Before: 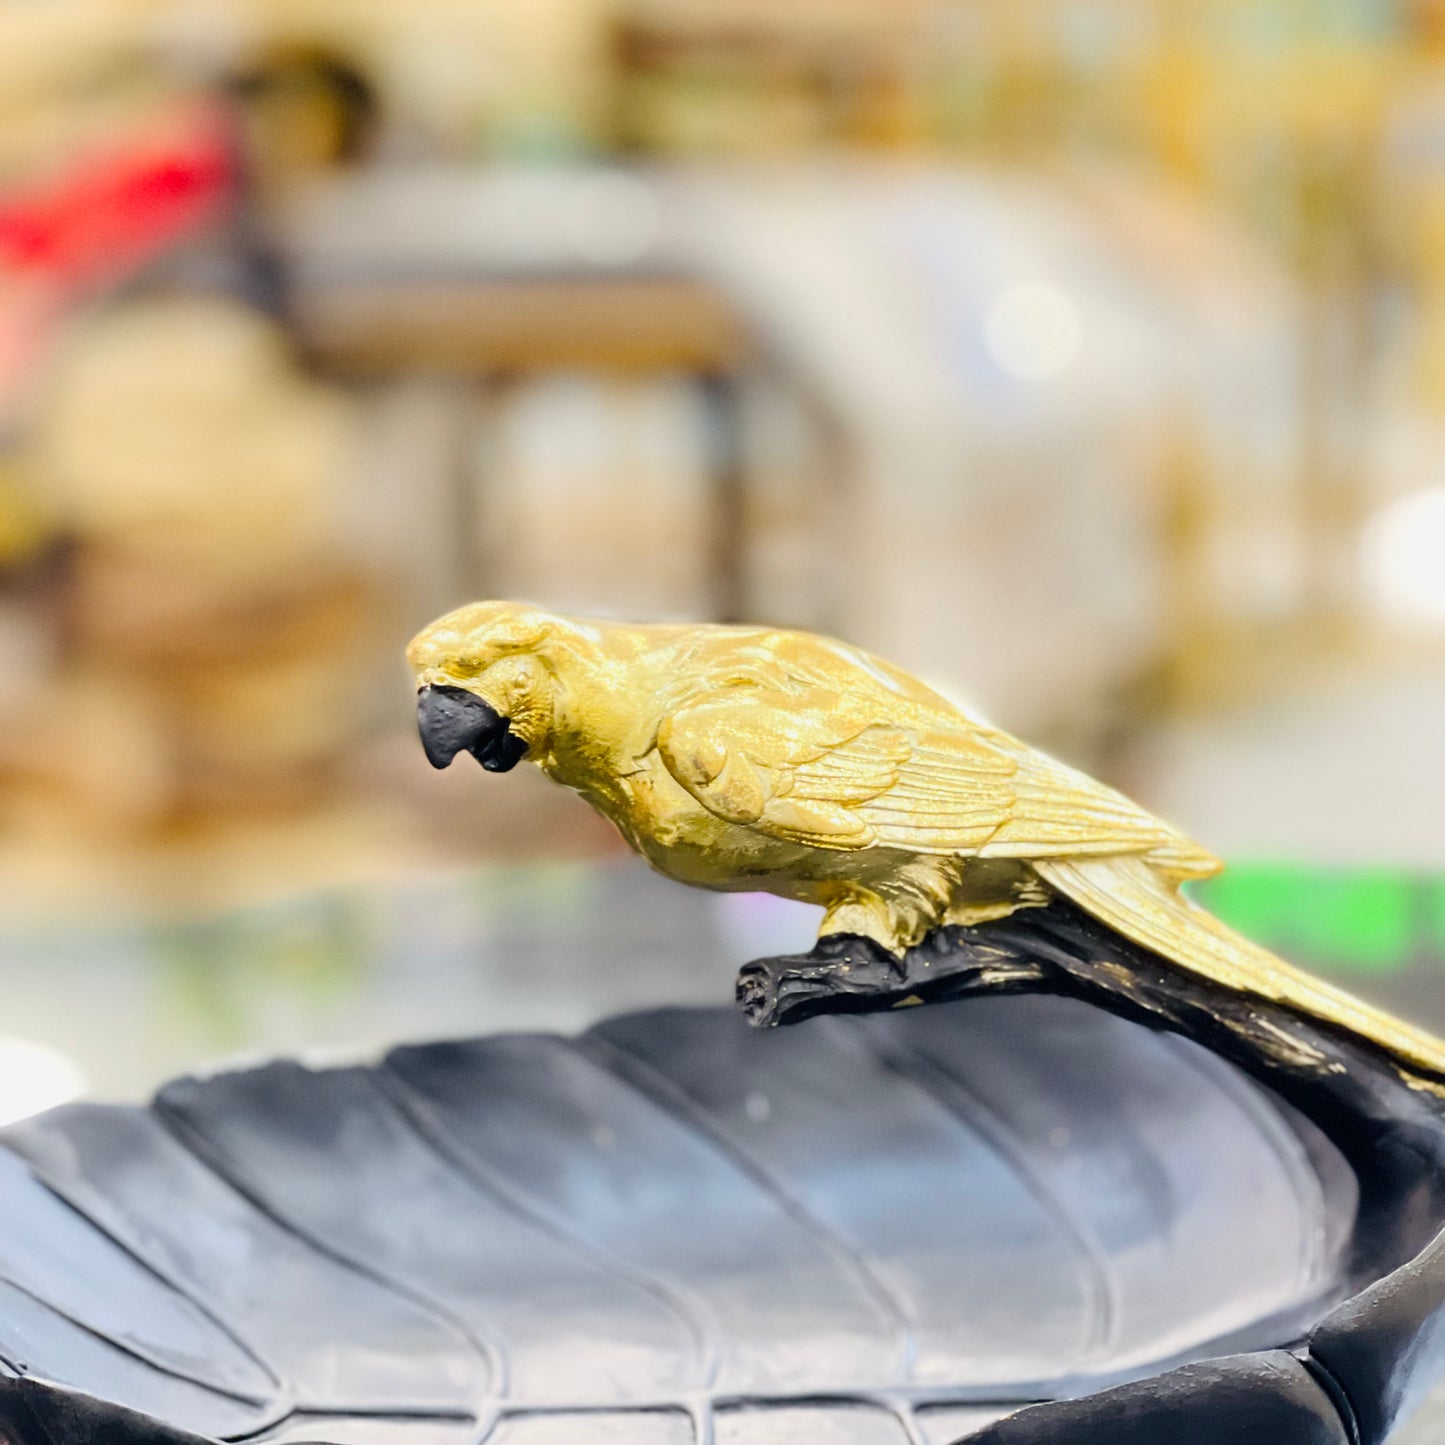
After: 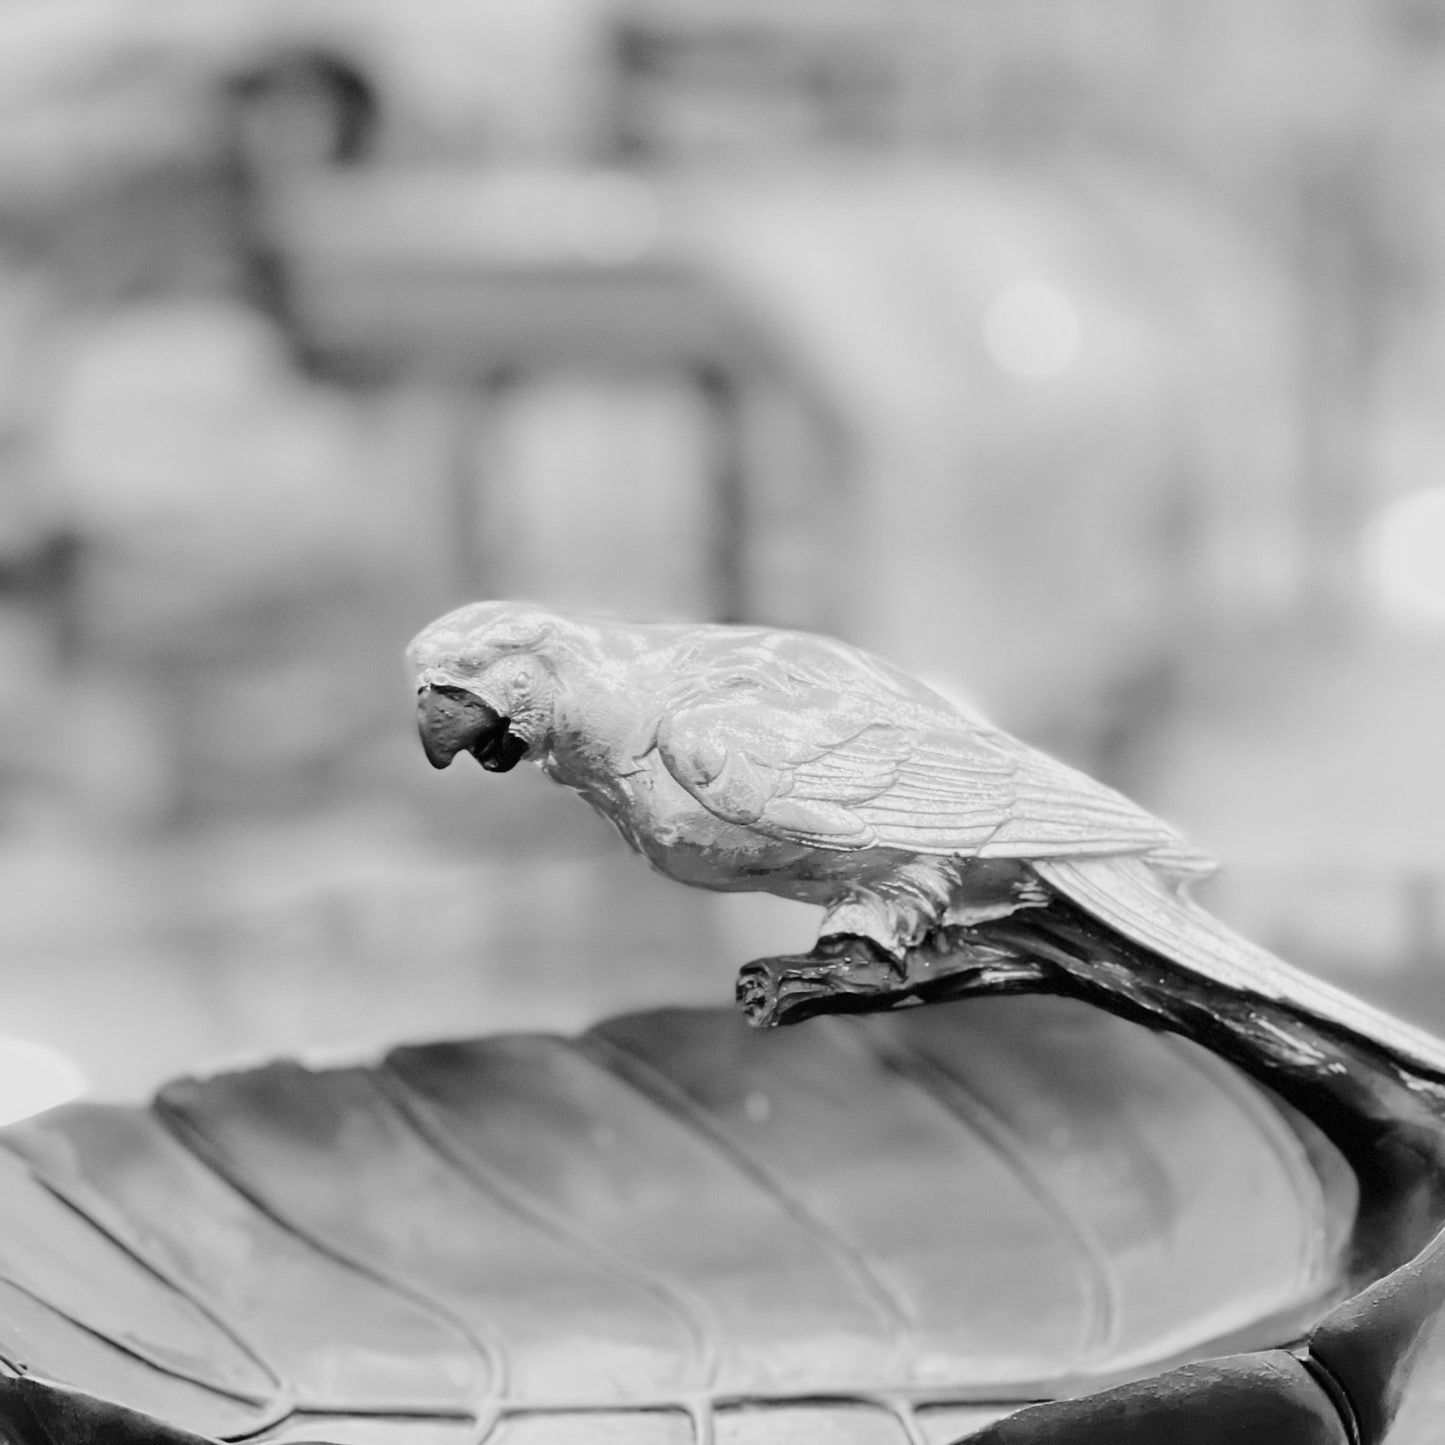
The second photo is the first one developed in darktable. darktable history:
color balance rgb: perceptual saturation grading › global saturation 25%, perceptual brilliance grading › mid-tones 10%, perceptual brilliance grading › shadows 15%, global vibrance 20%
monochrome: a -92.57, b 58.91
